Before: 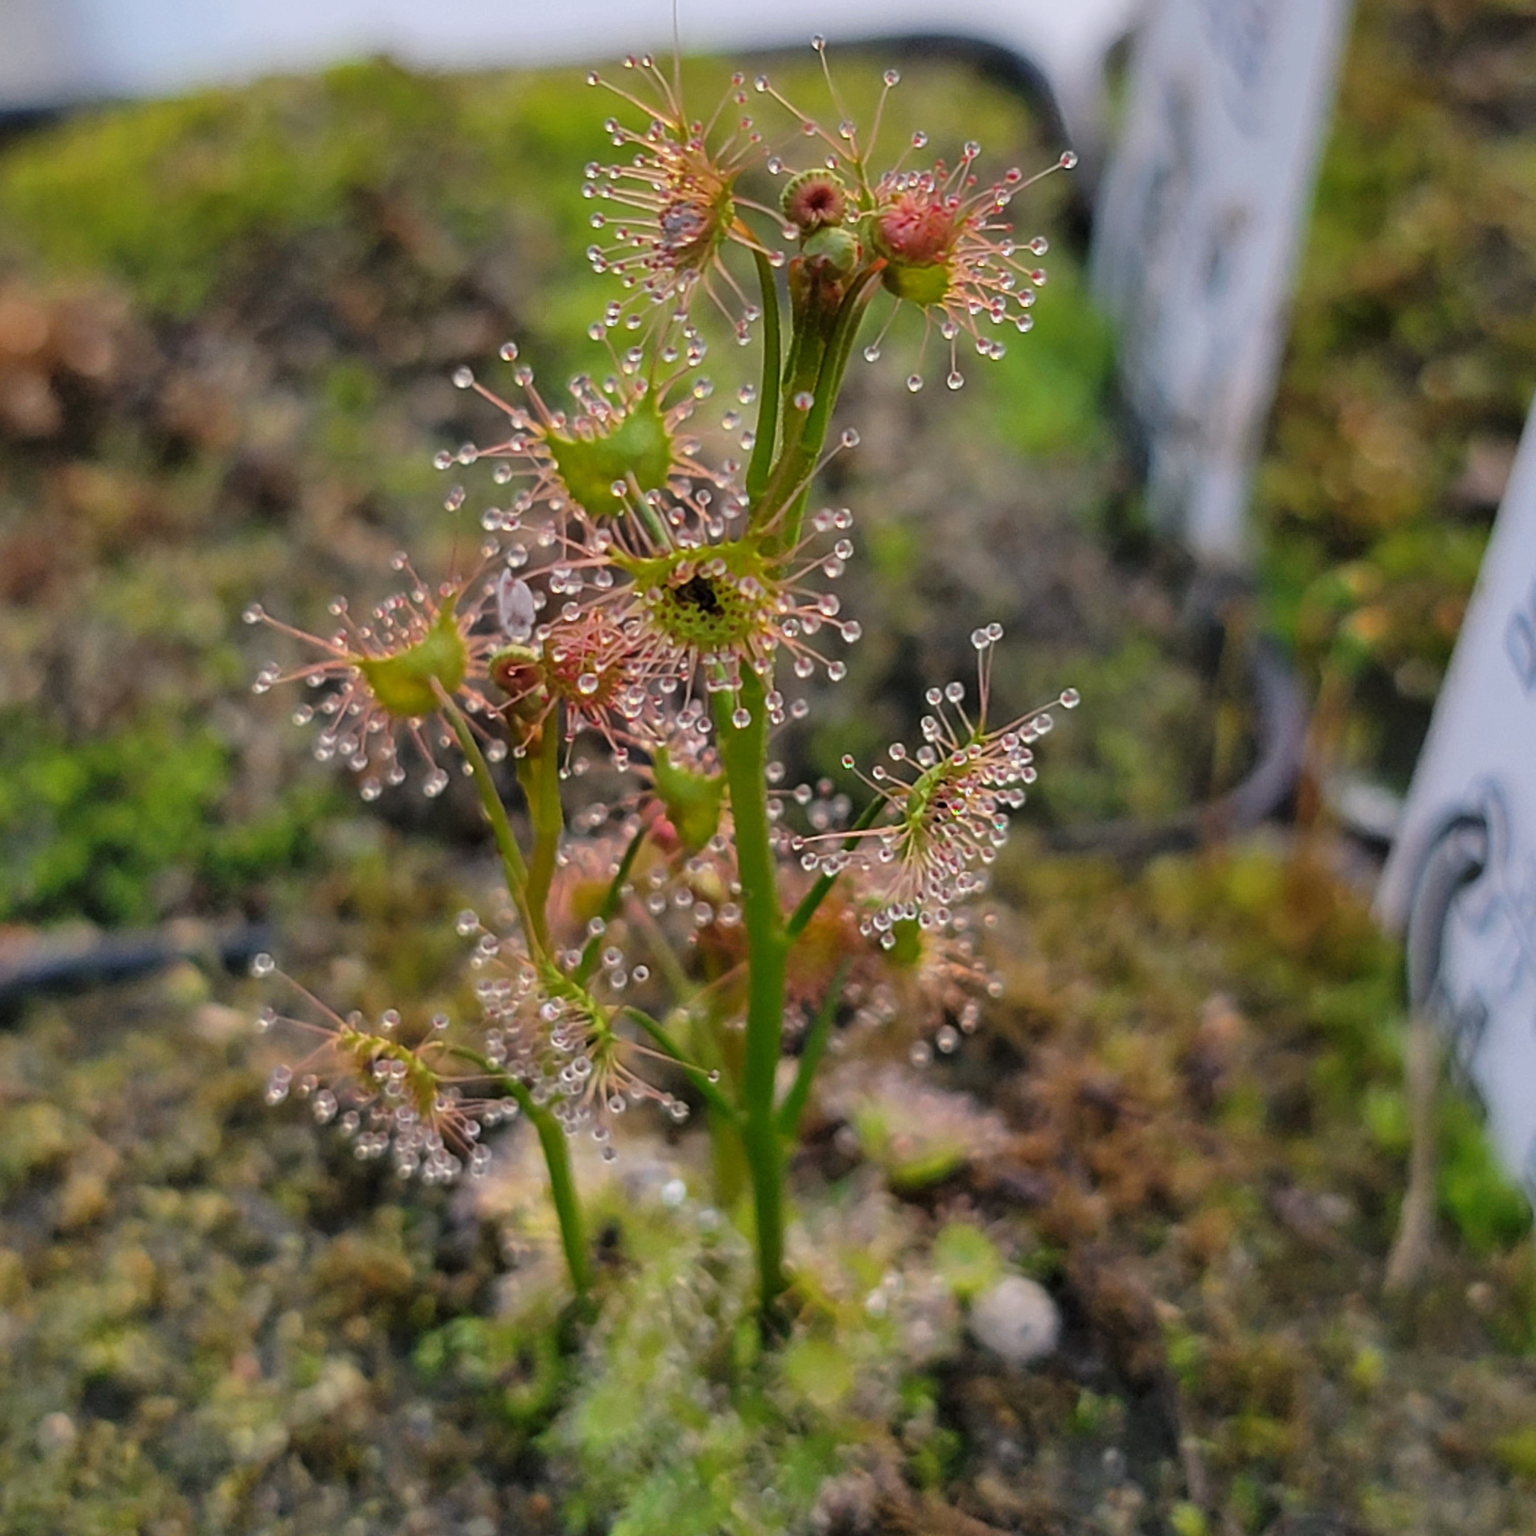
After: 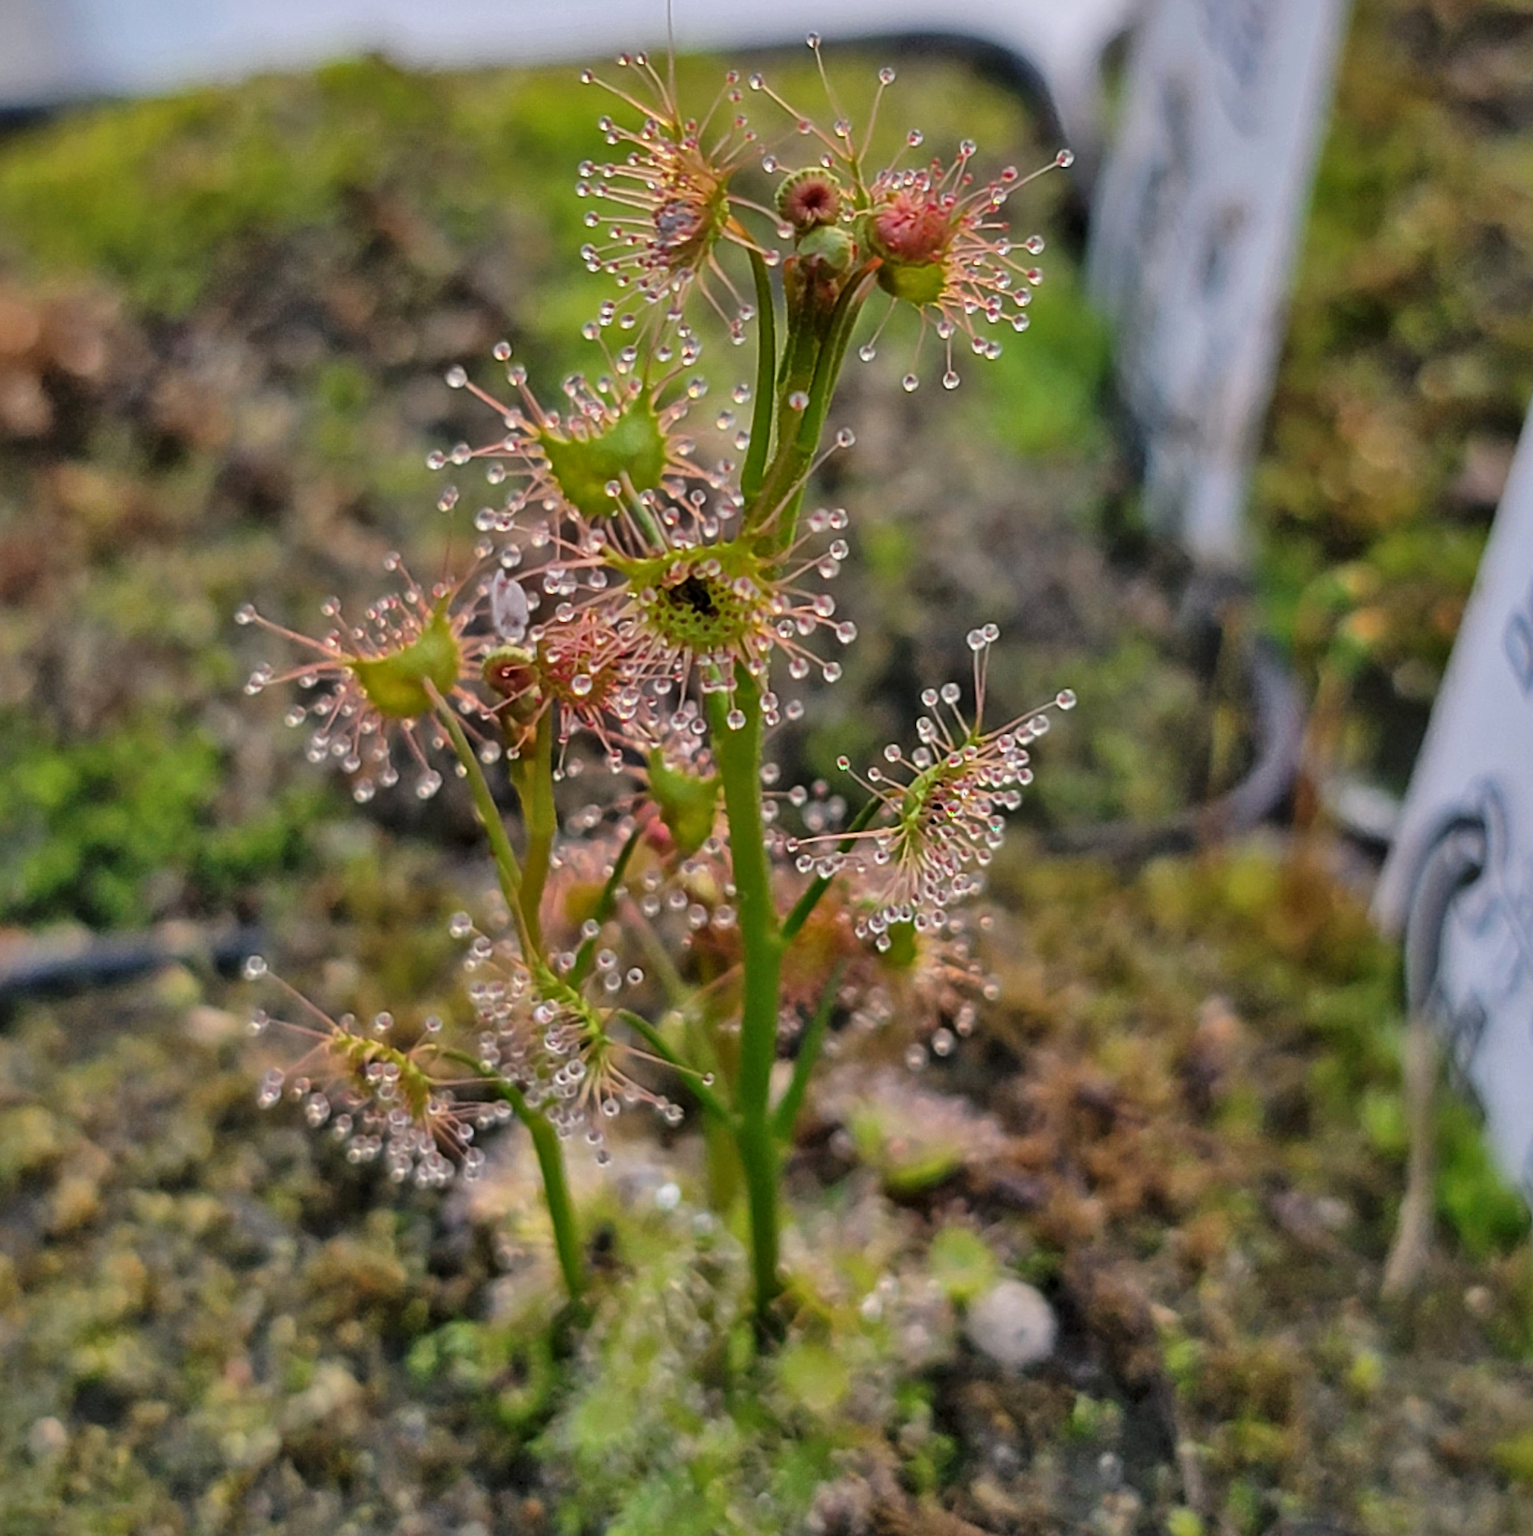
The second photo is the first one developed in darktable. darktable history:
local contrast: mode bilateral grid, contrast 20, coarseness 50, detail 120%, midtone range 0.2
shadows and highlights: soften with gaussian
crop and rotate: left 0.614%, top 0.179%, bottom 0.309%
